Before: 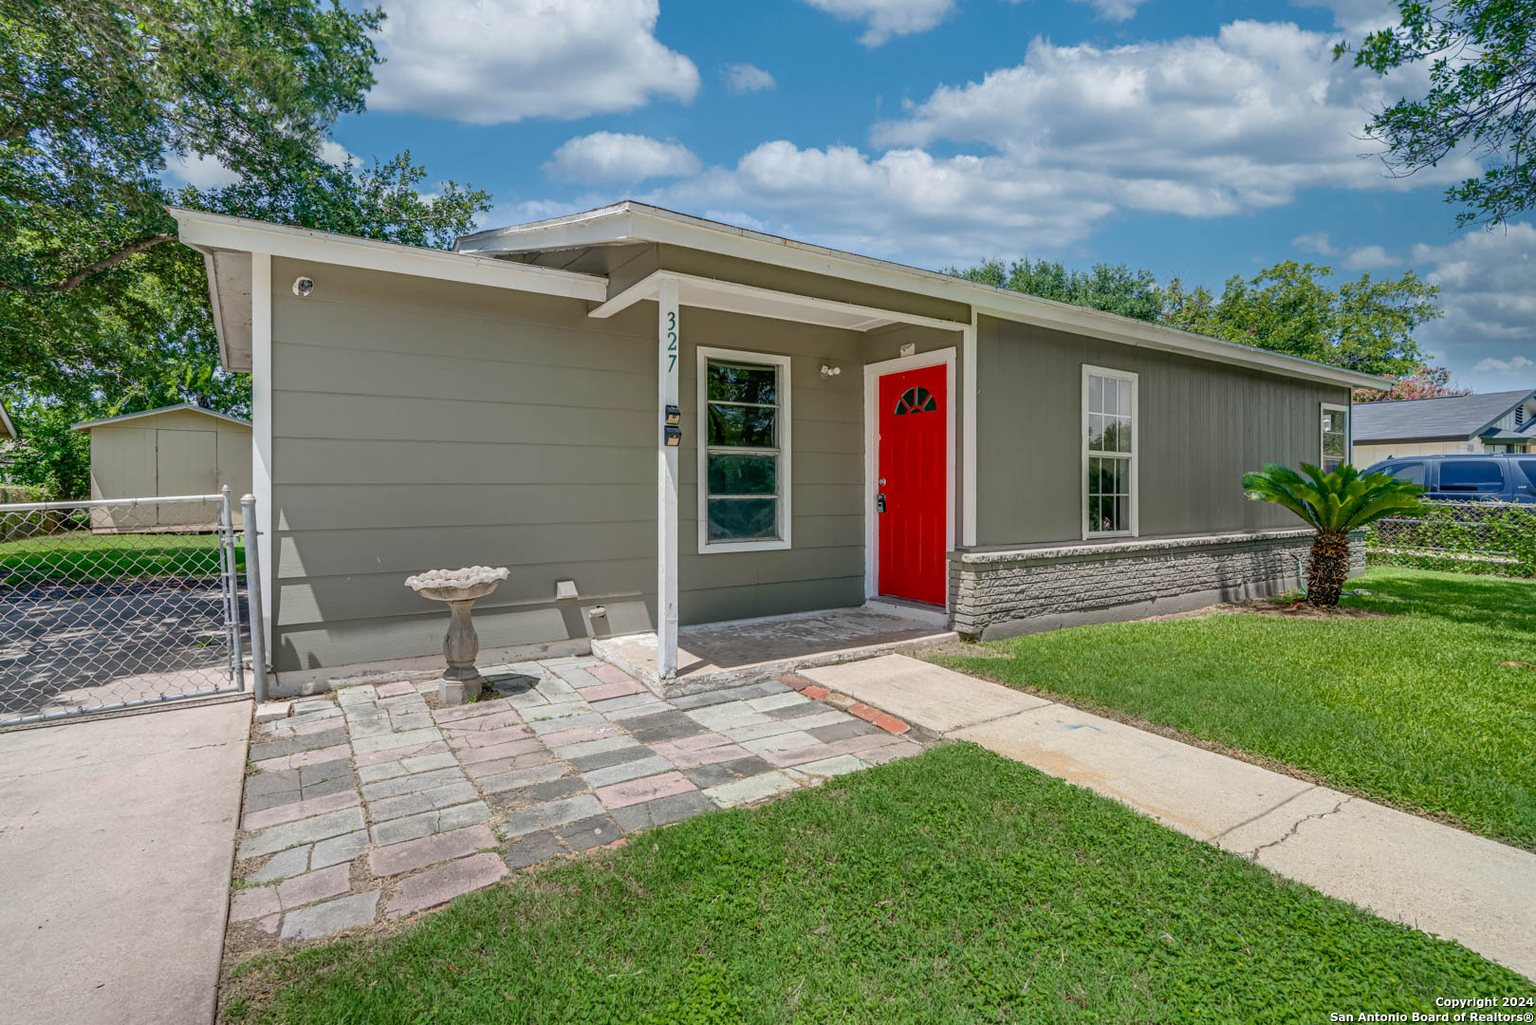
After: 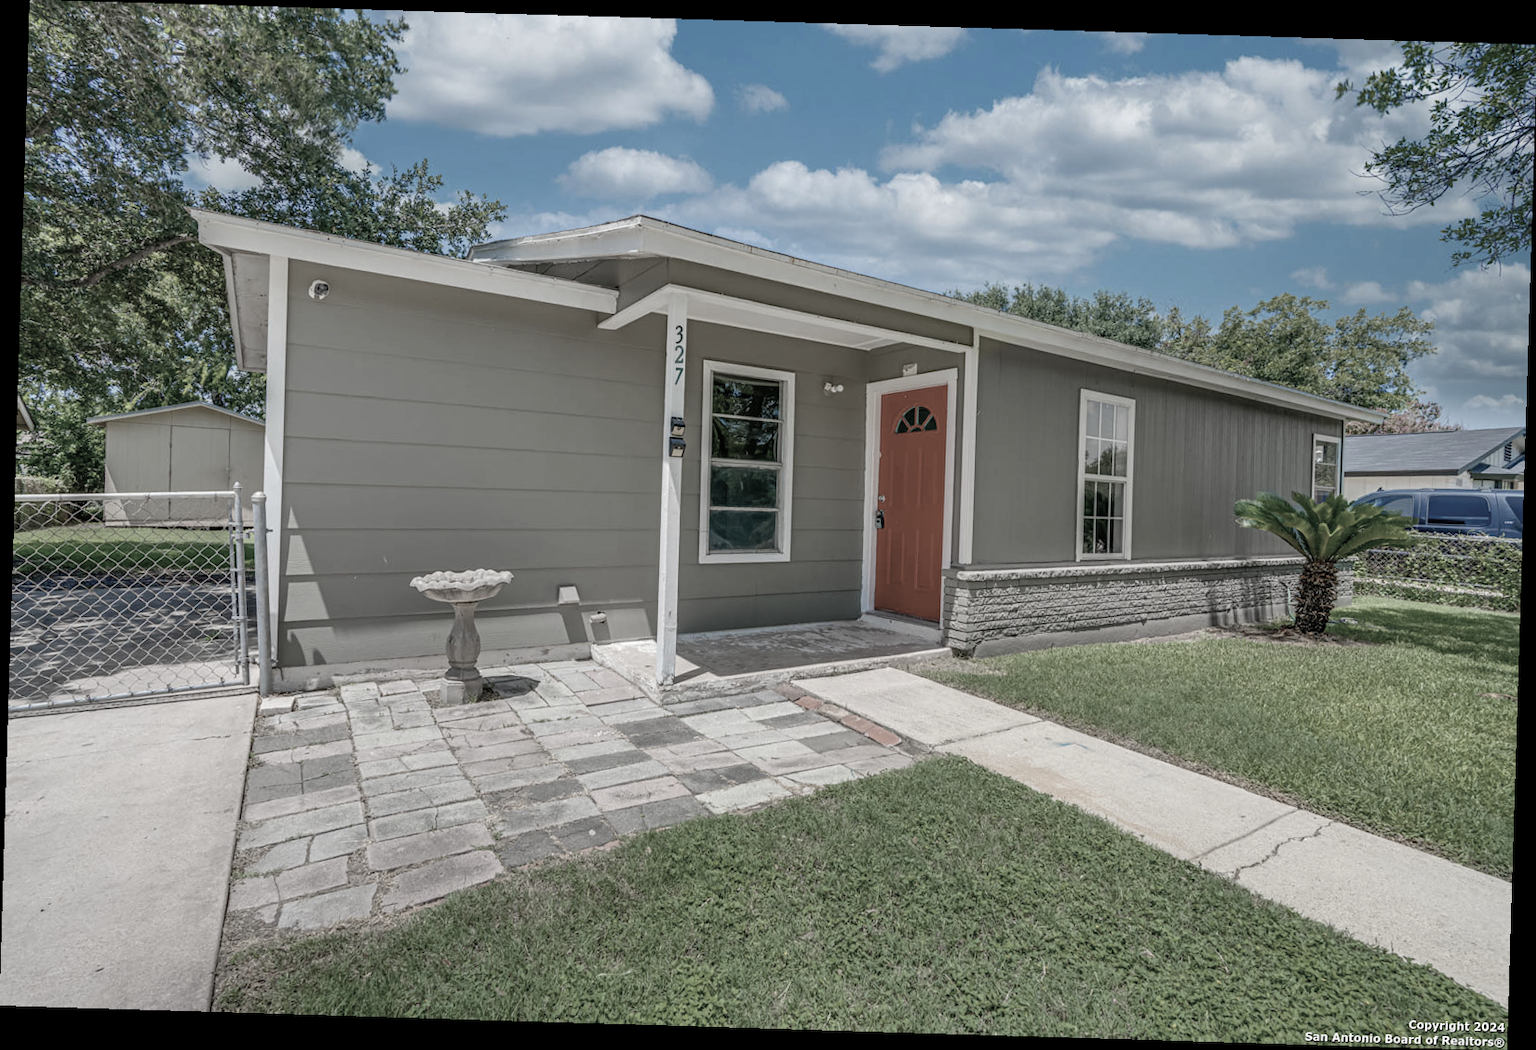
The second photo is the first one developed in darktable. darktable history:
rotate and perspective: rotation 1.72°, automatic cropping off
color zones: curves: ch1 [(0.238, 0.163) (0.476, 0.2) (0.733, 0.322) (0.848, 0.134)]
